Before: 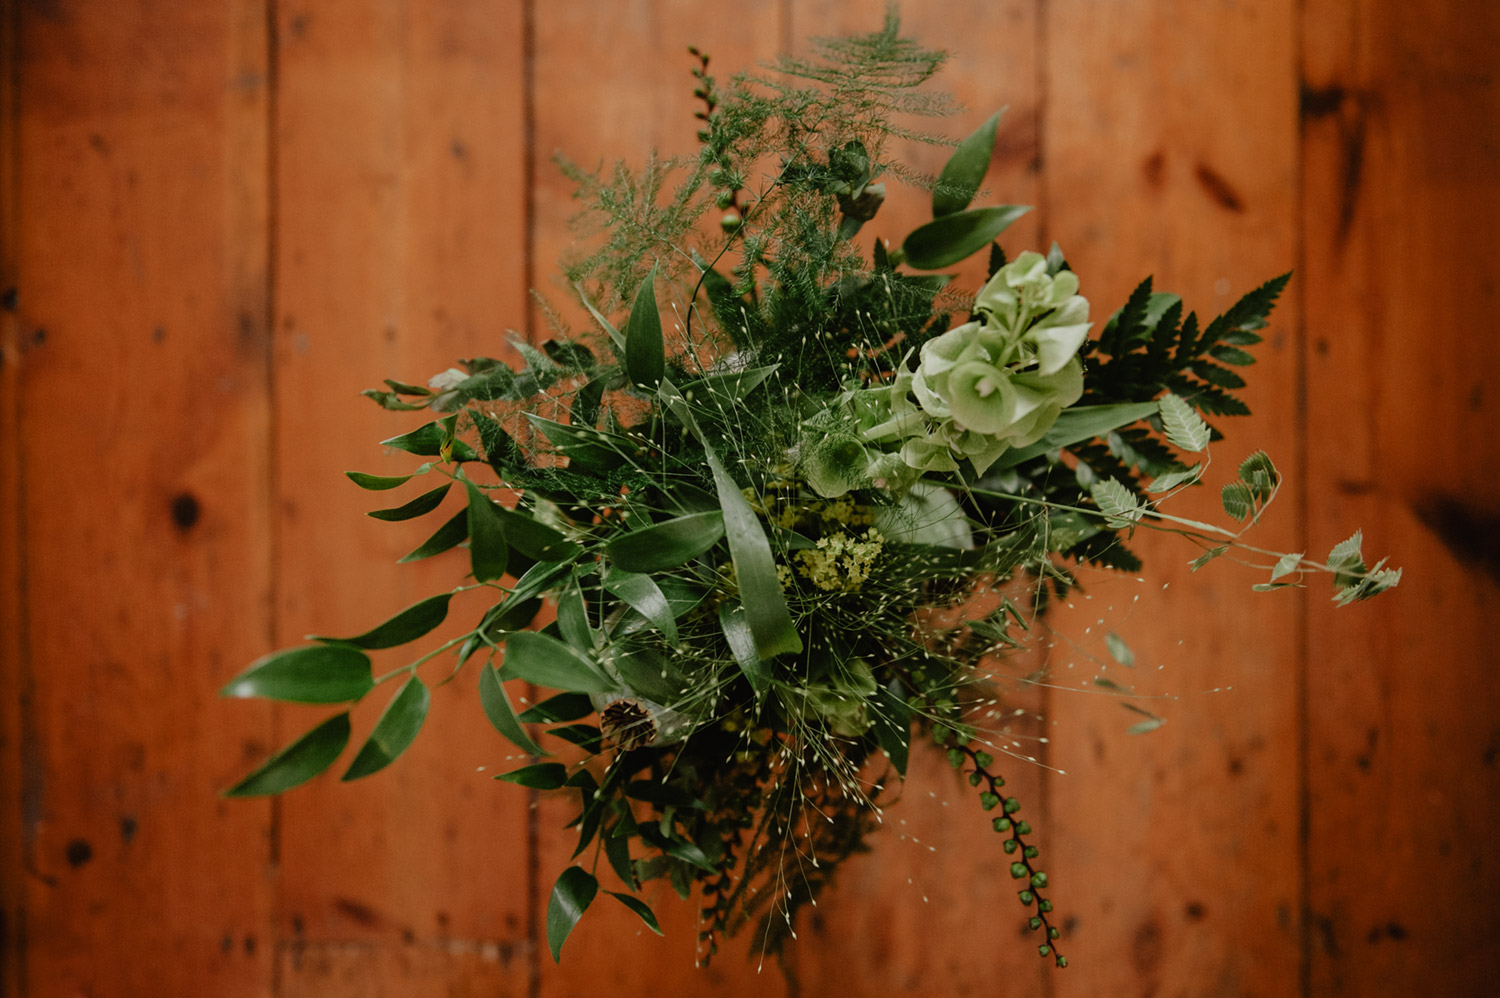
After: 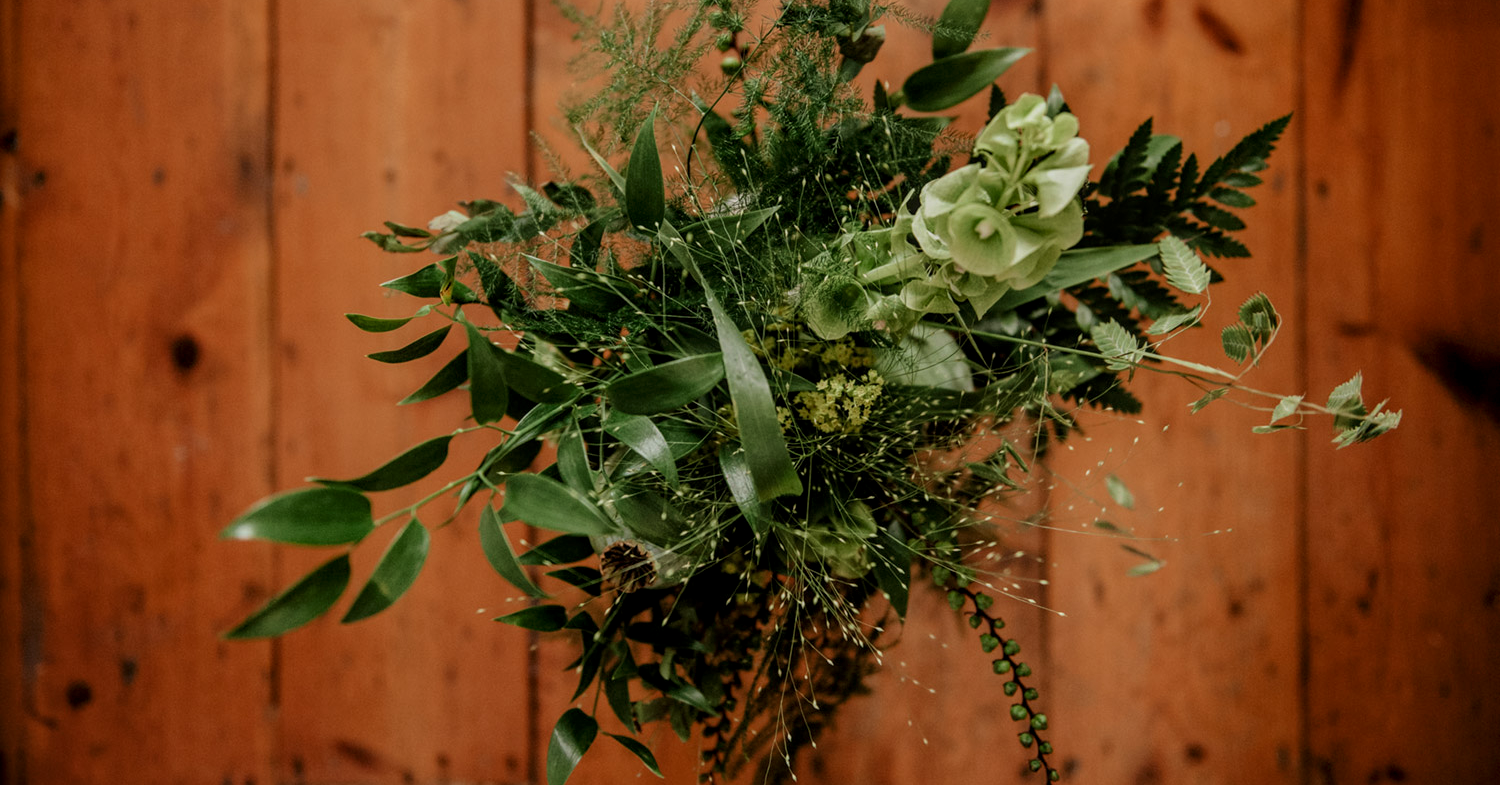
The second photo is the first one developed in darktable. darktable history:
local contrast: on, module defaults
crop and rotate: top 15.869%, bottom 5.428%
velvia: on, module defaults
